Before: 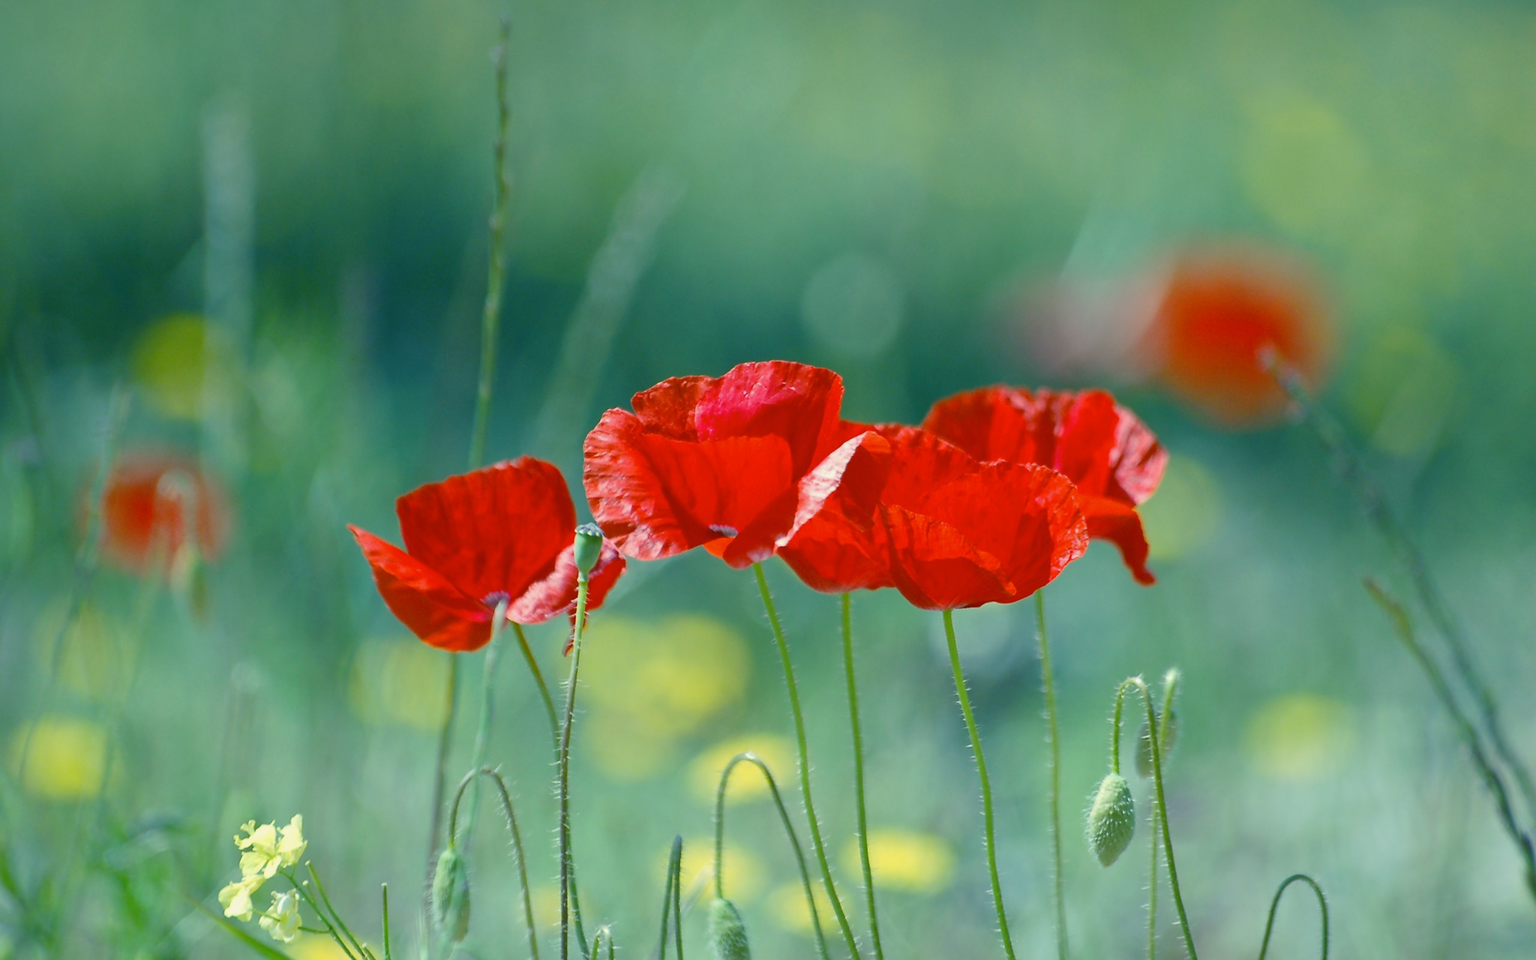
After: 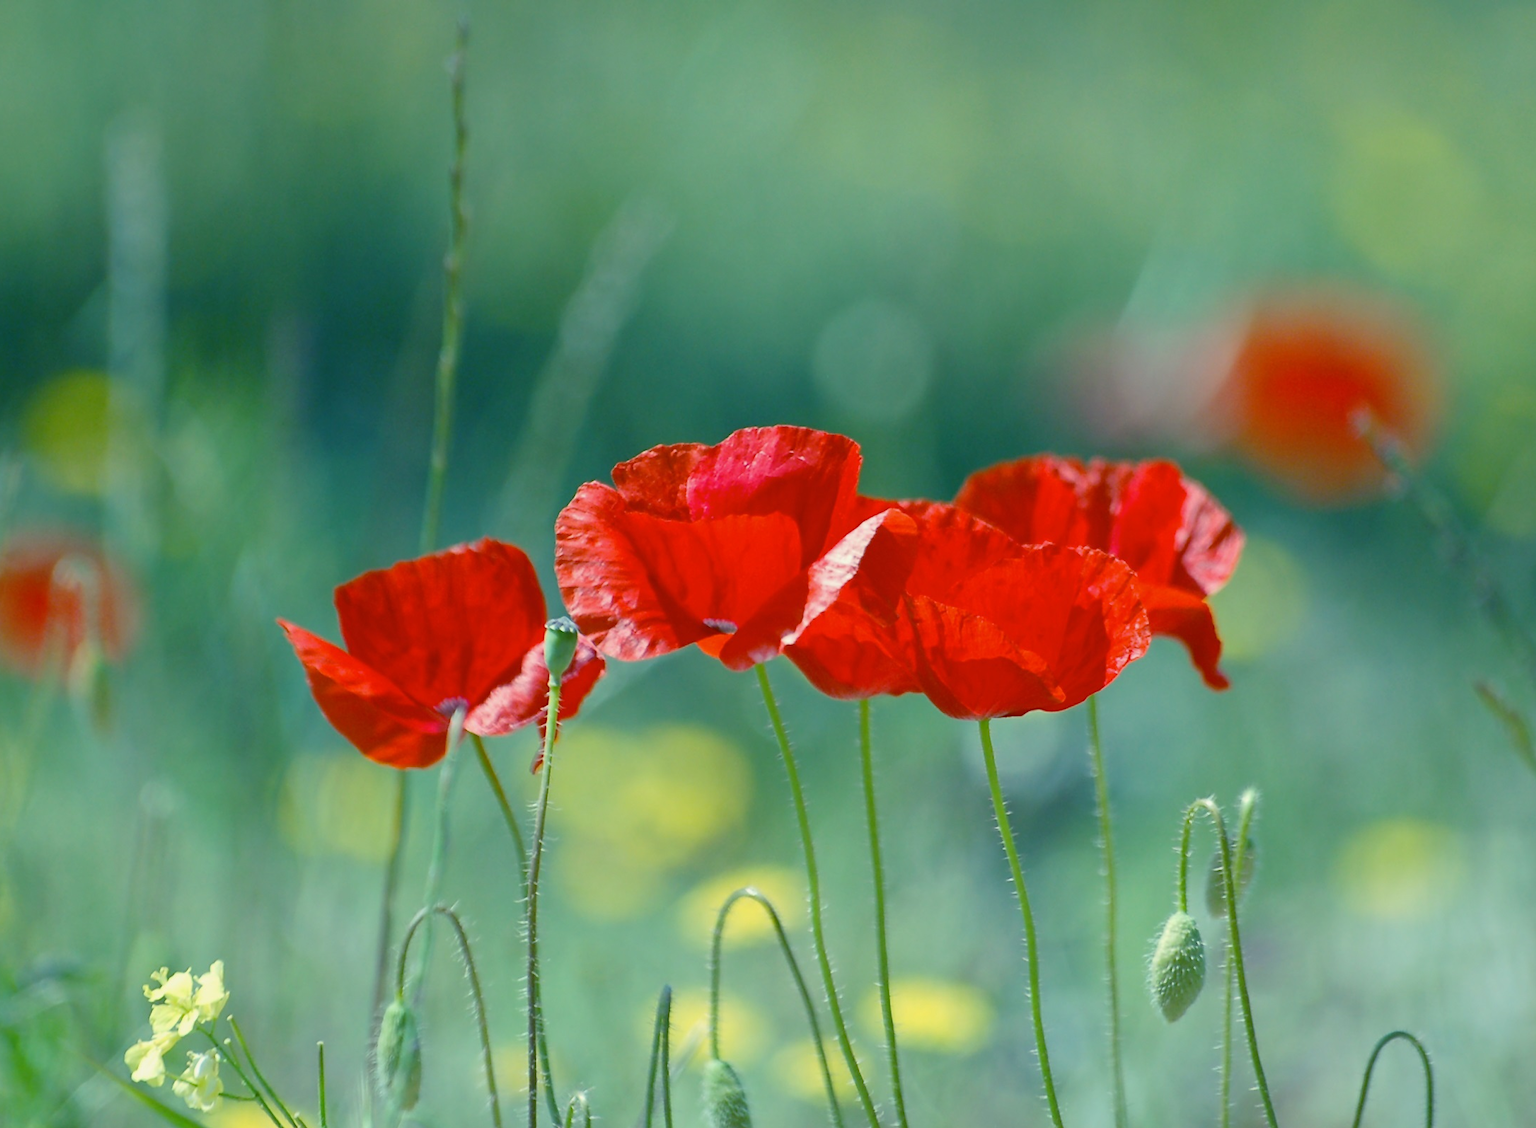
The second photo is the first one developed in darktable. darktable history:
crop: left 7.35%, right 7.829%
